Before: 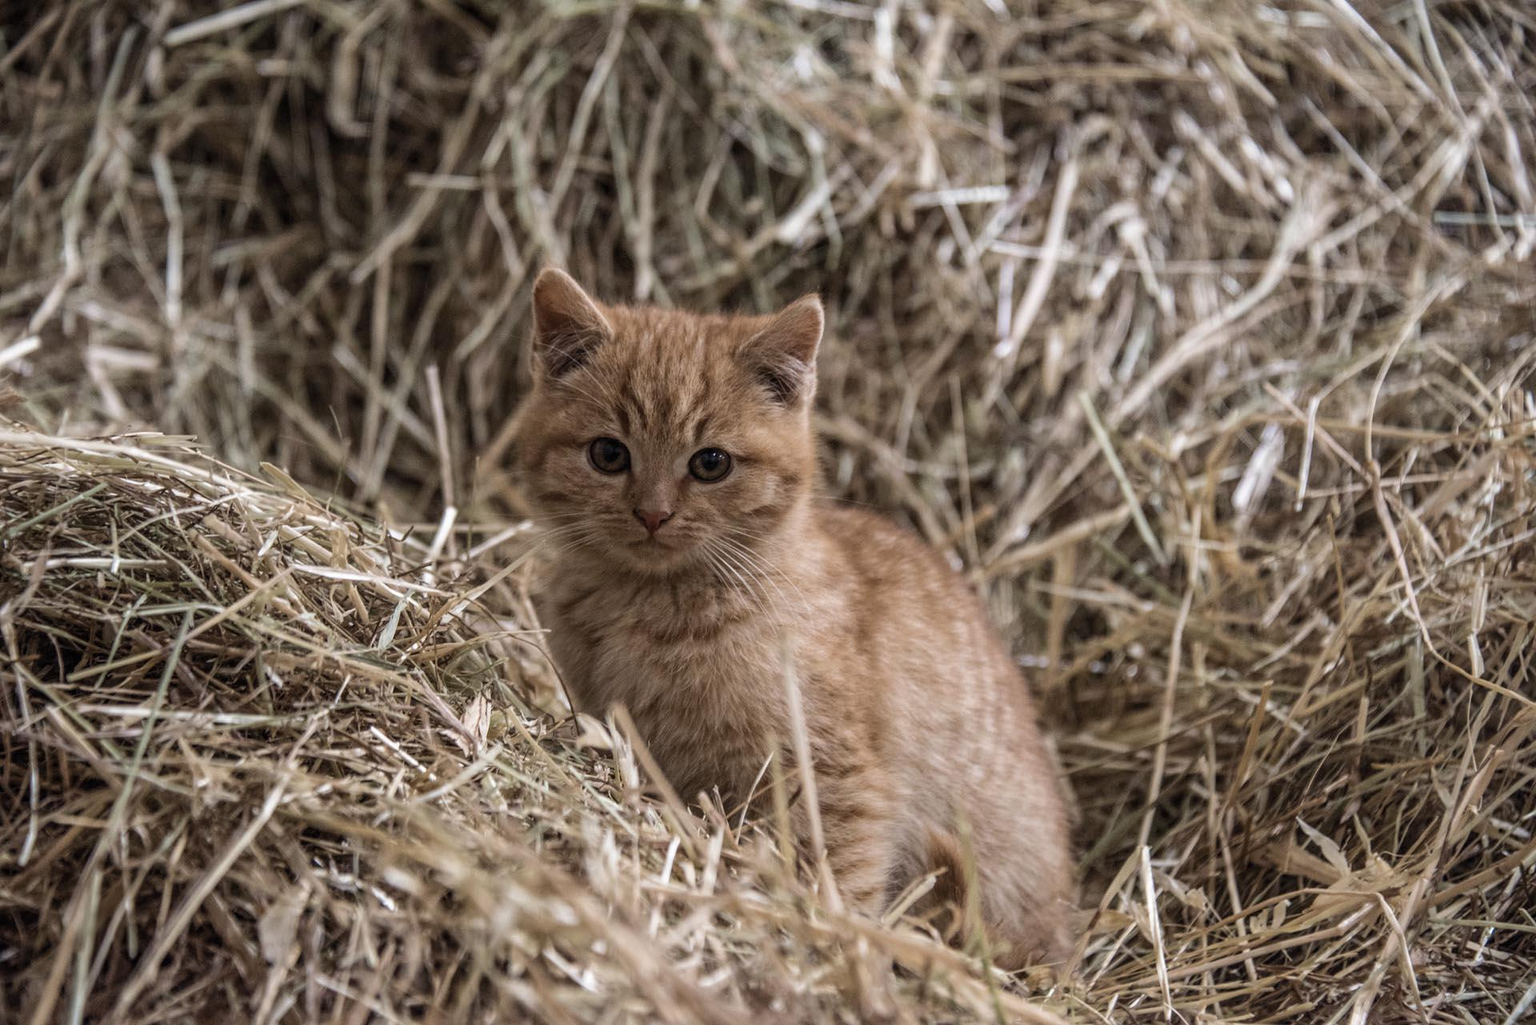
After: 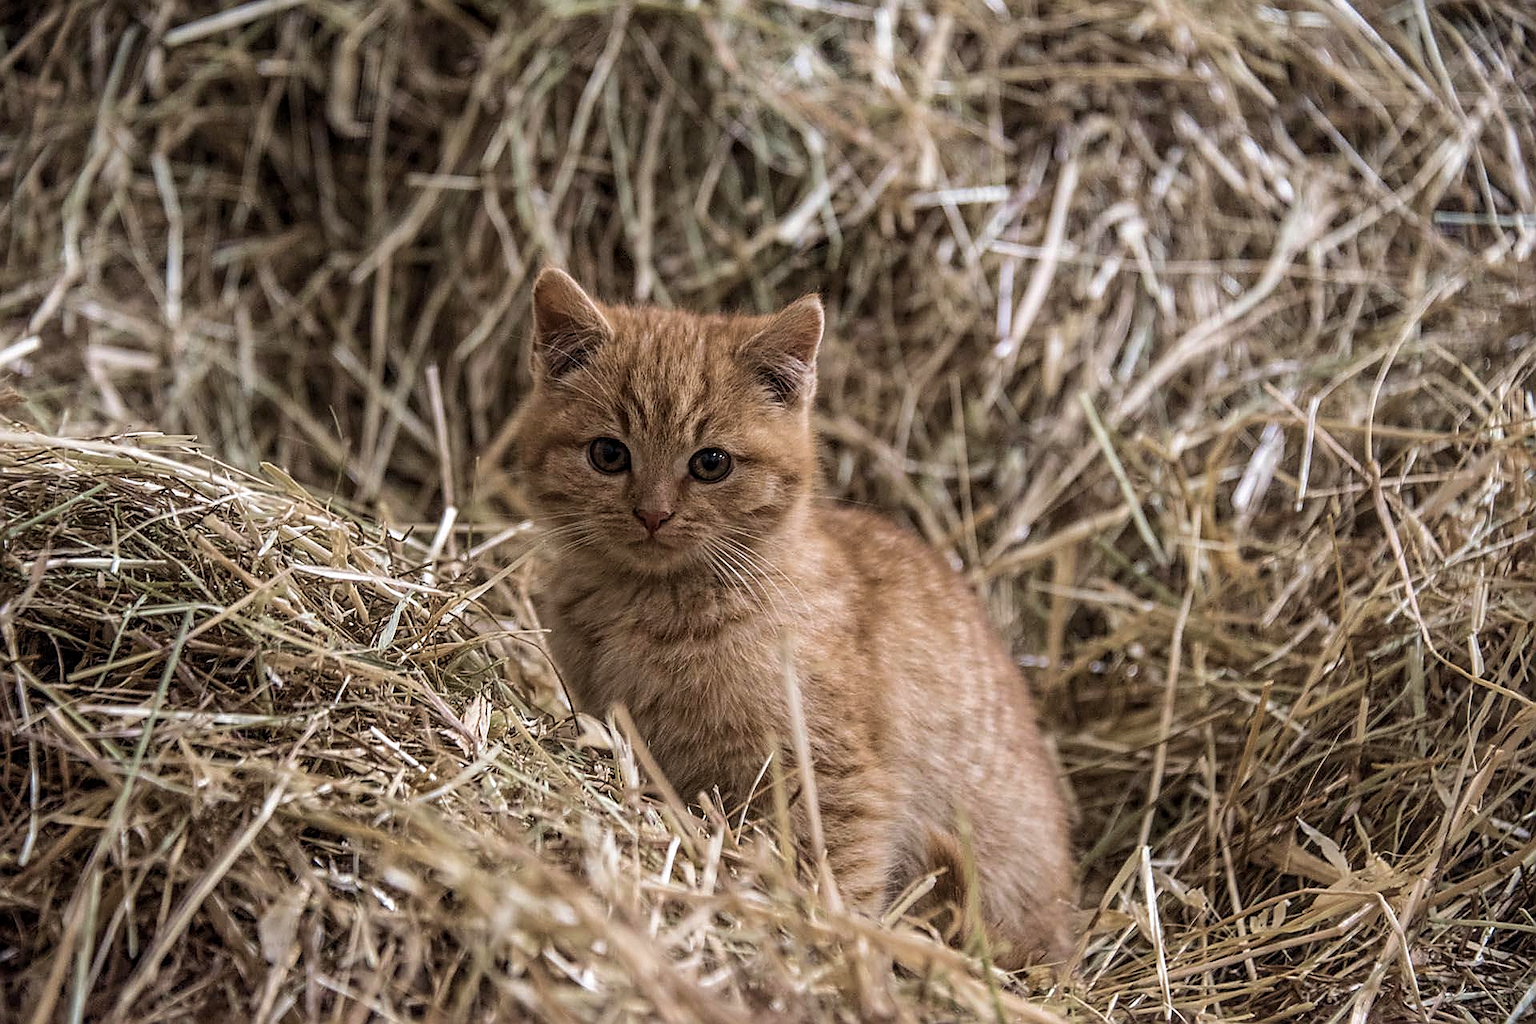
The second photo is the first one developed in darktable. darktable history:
velvia: on, module defaults
sharpen: radius 1.41, amount 1.243, threshold 0.642
exposure: compensate highlight preservation false
local contrast: highlights 100%, shadows 102%, detail 119%, midtone range 0.2
